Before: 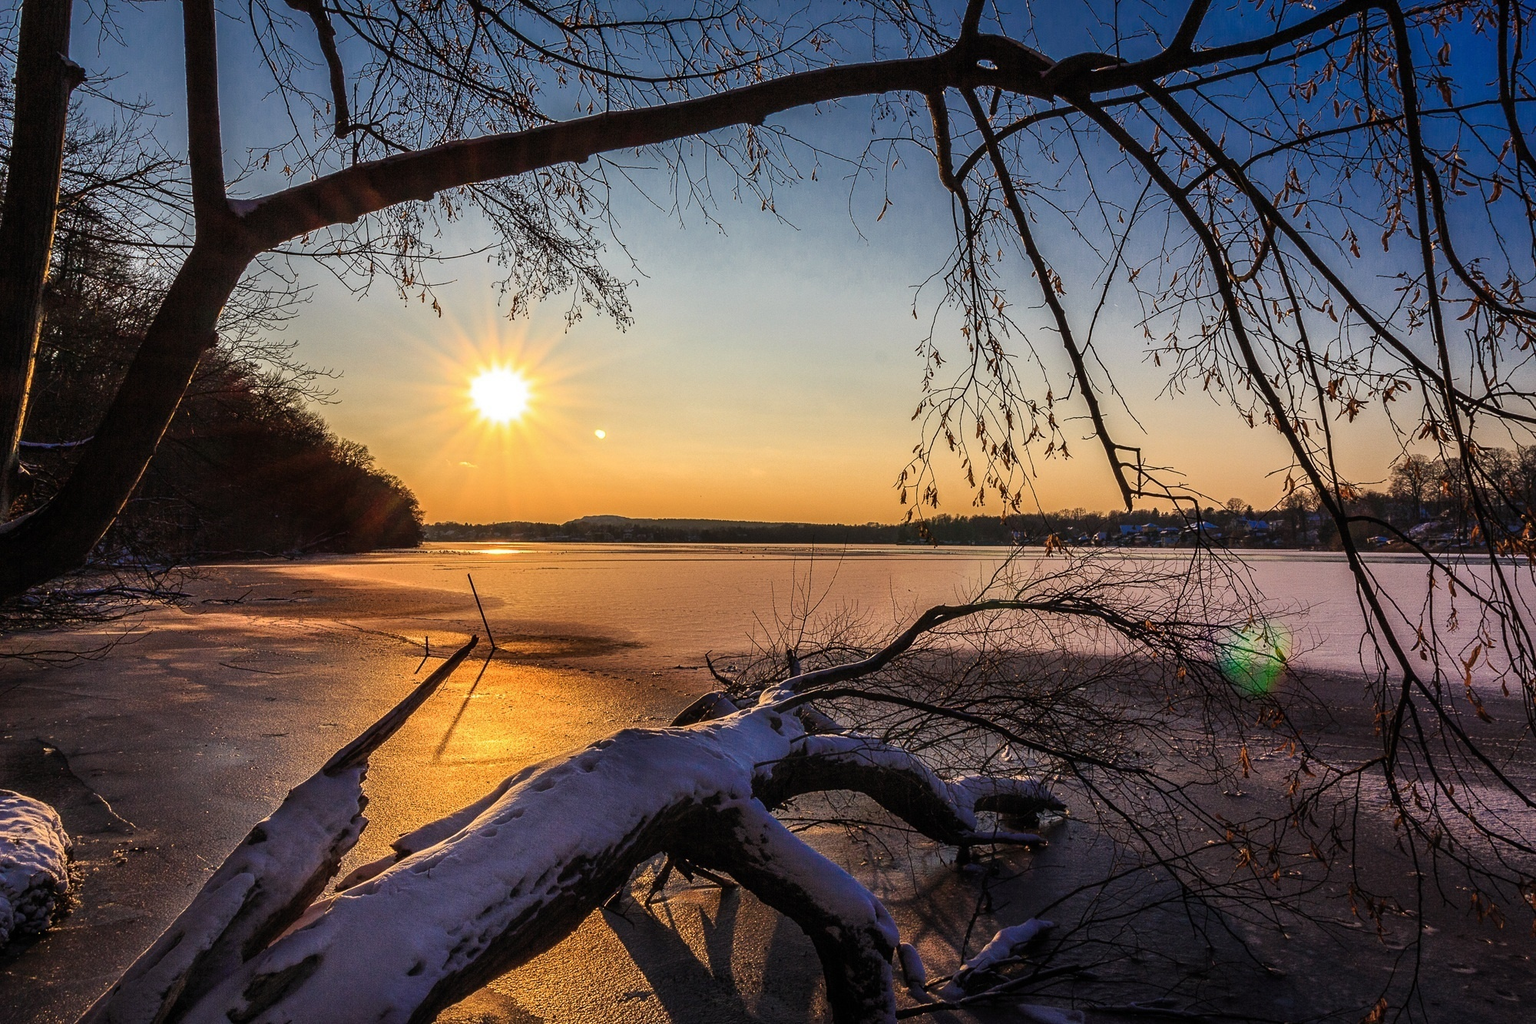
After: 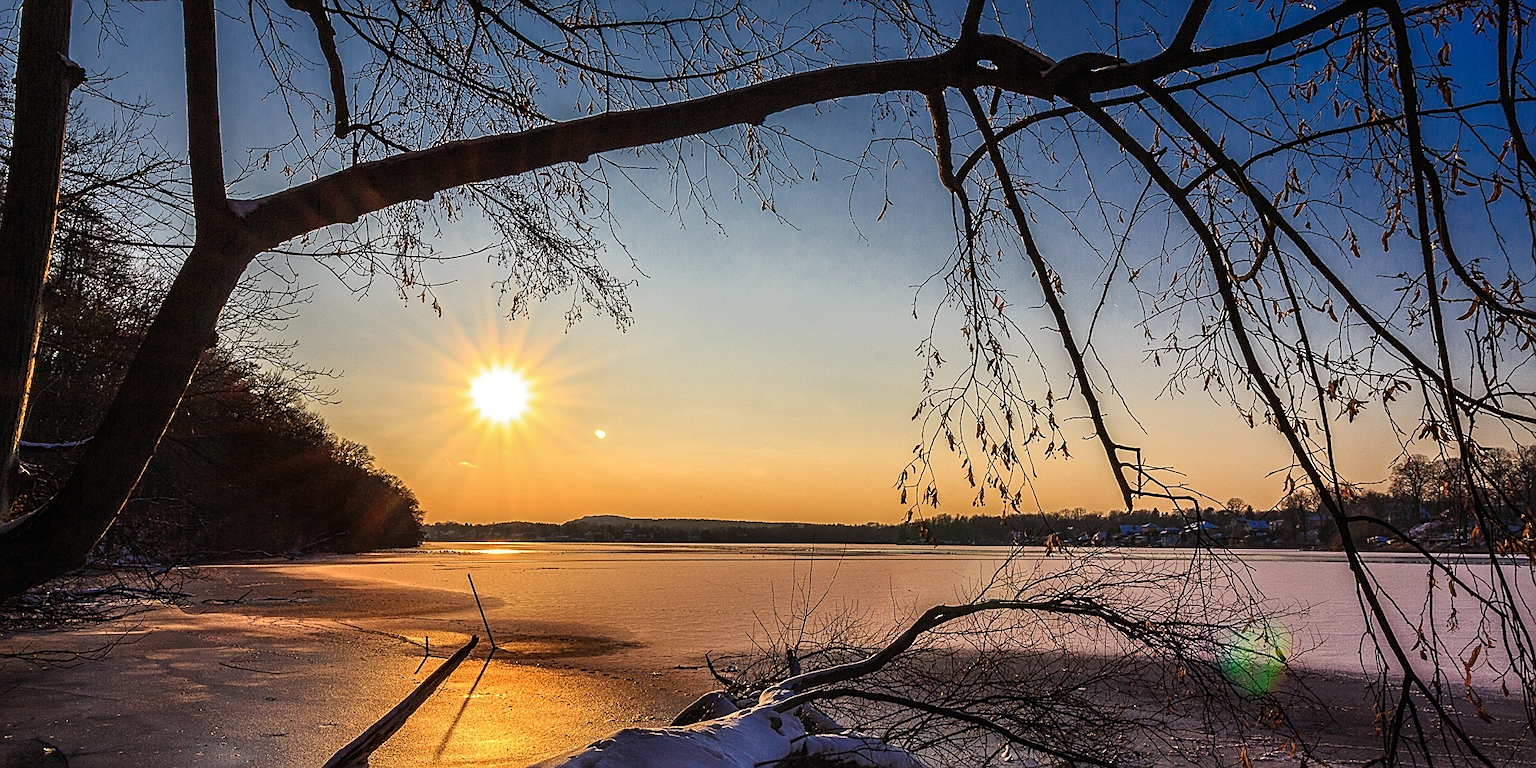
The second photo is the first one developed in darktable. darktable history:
tone equalizer: on, module defaults
crop: bottom 24.98%
sharpen: on, module defaults
